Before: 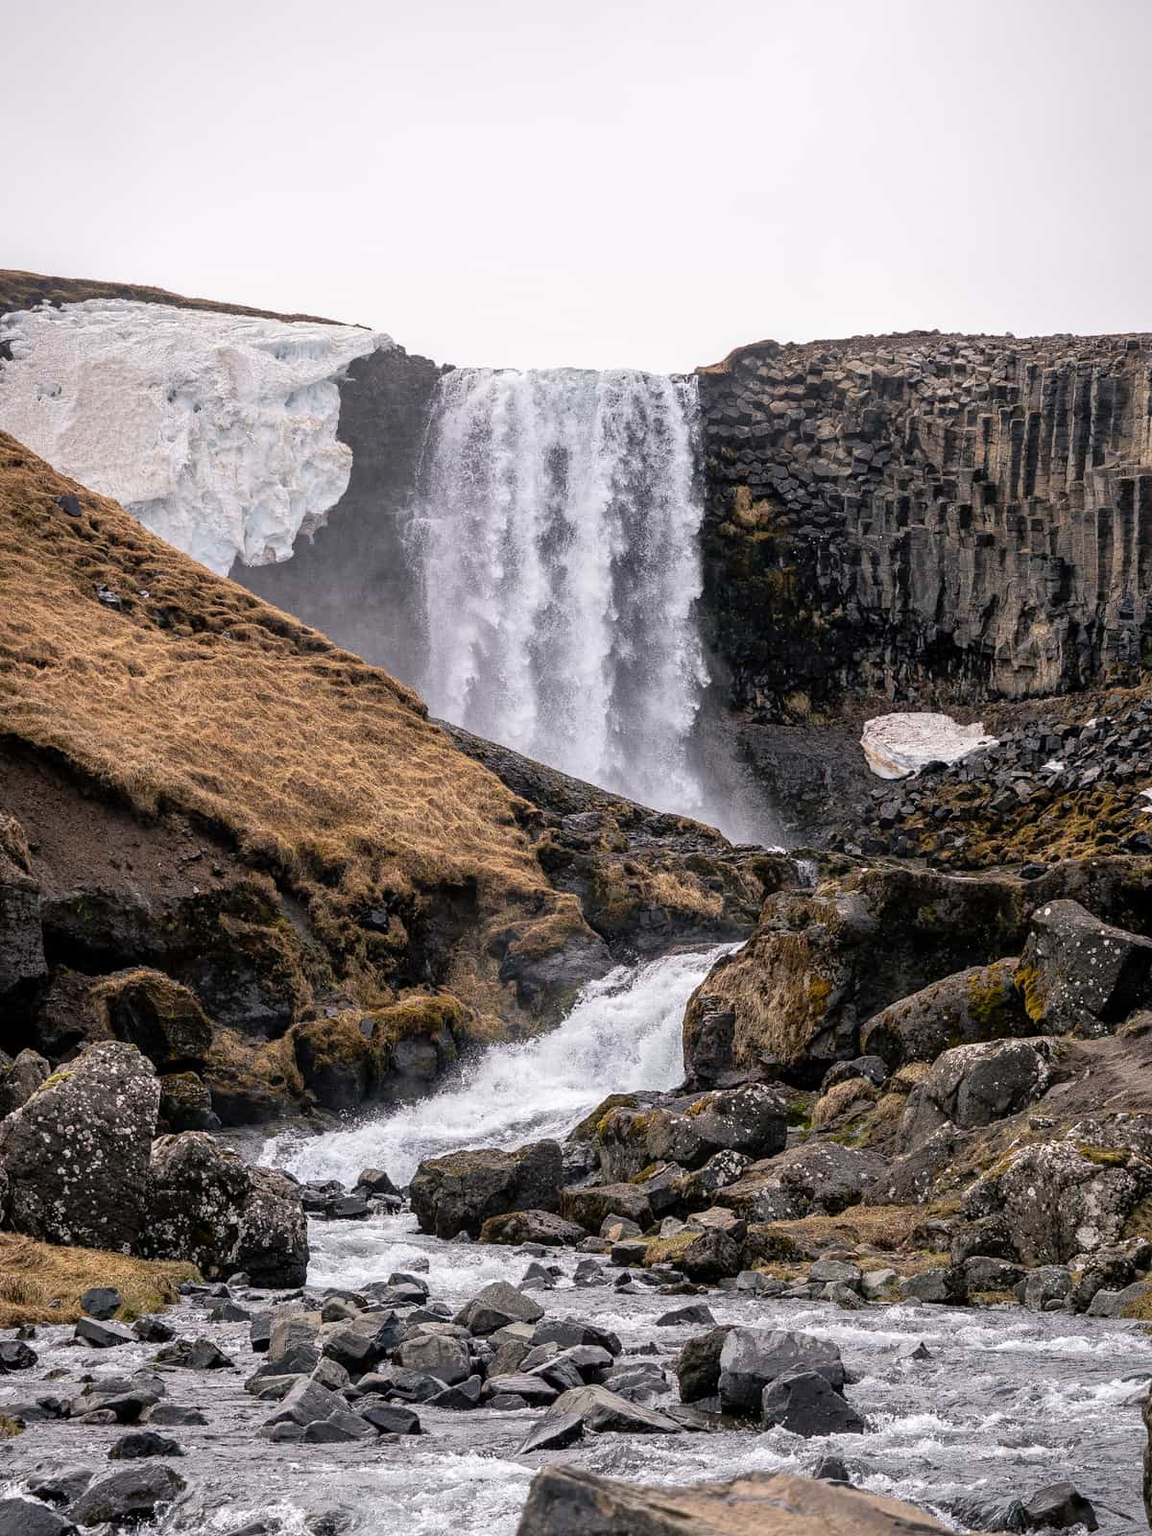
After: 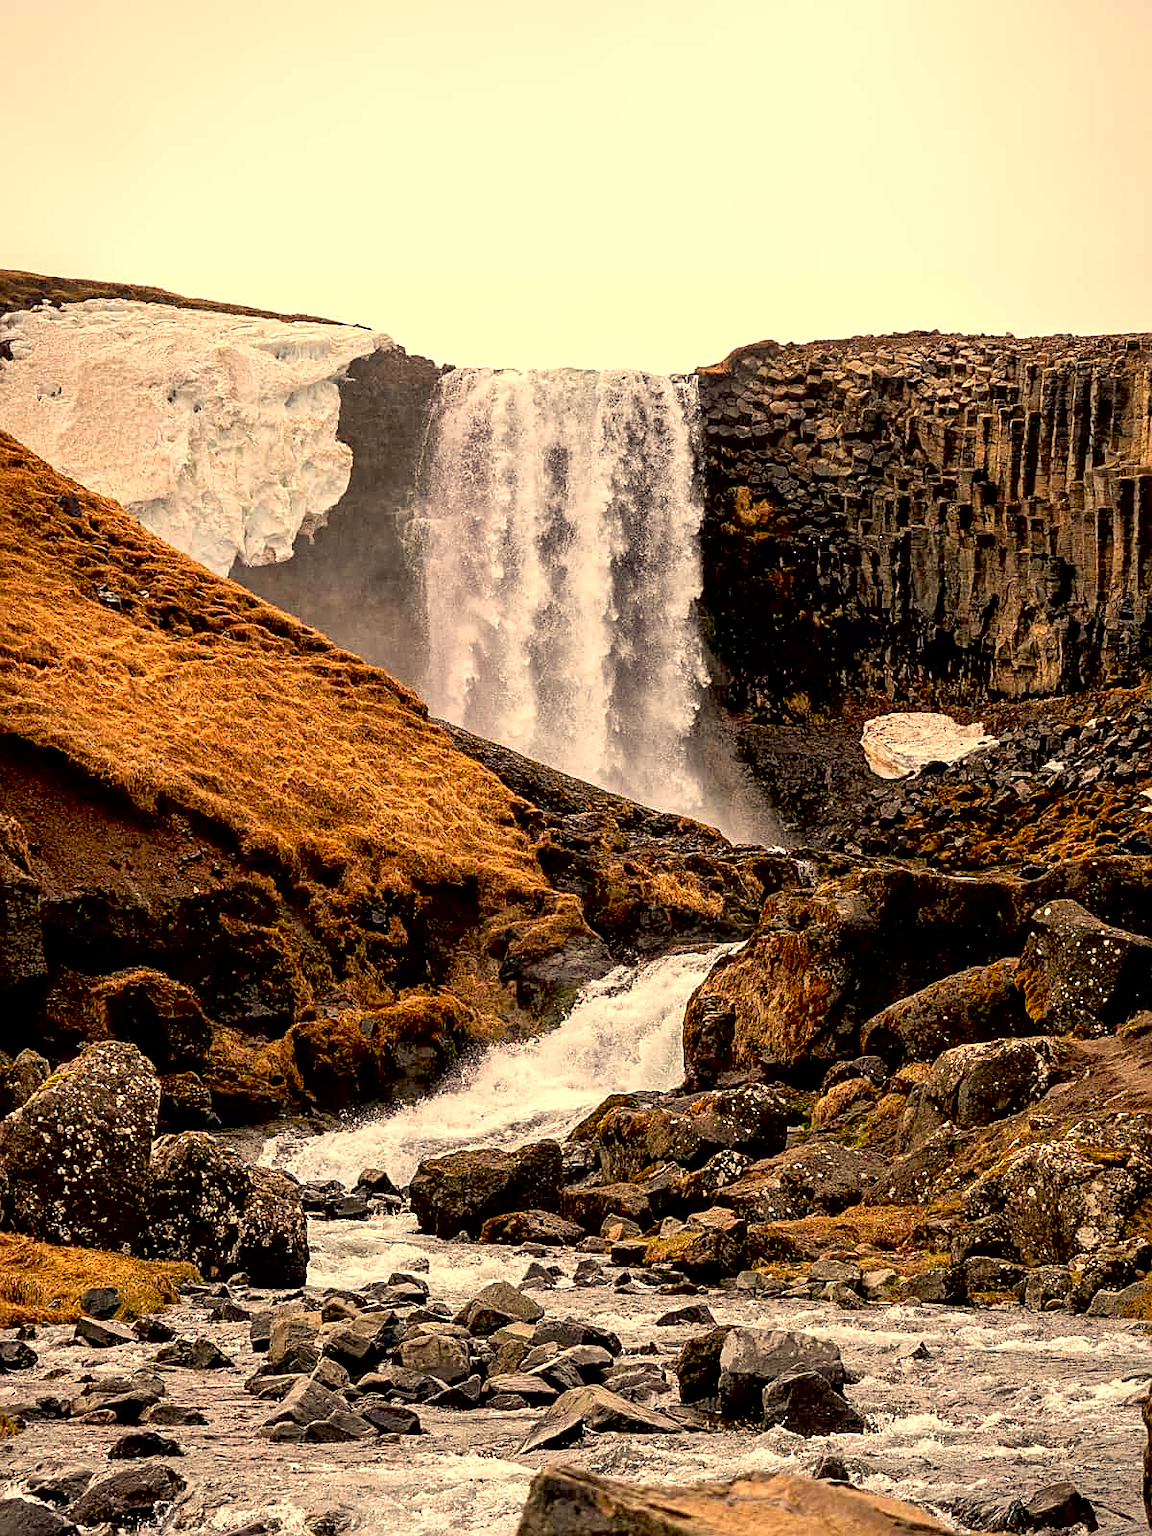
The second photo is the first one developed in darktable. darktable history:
sharpen: on, module defaults
contrast brightness saturation: brightness -0.02, saturation 0.35
white balance: red 1.123, blue 0.83
tone equalizer: on, module defaults
exposure: black level correction 0.025, exposure 0.182 EV, compensate highlight preservation false
